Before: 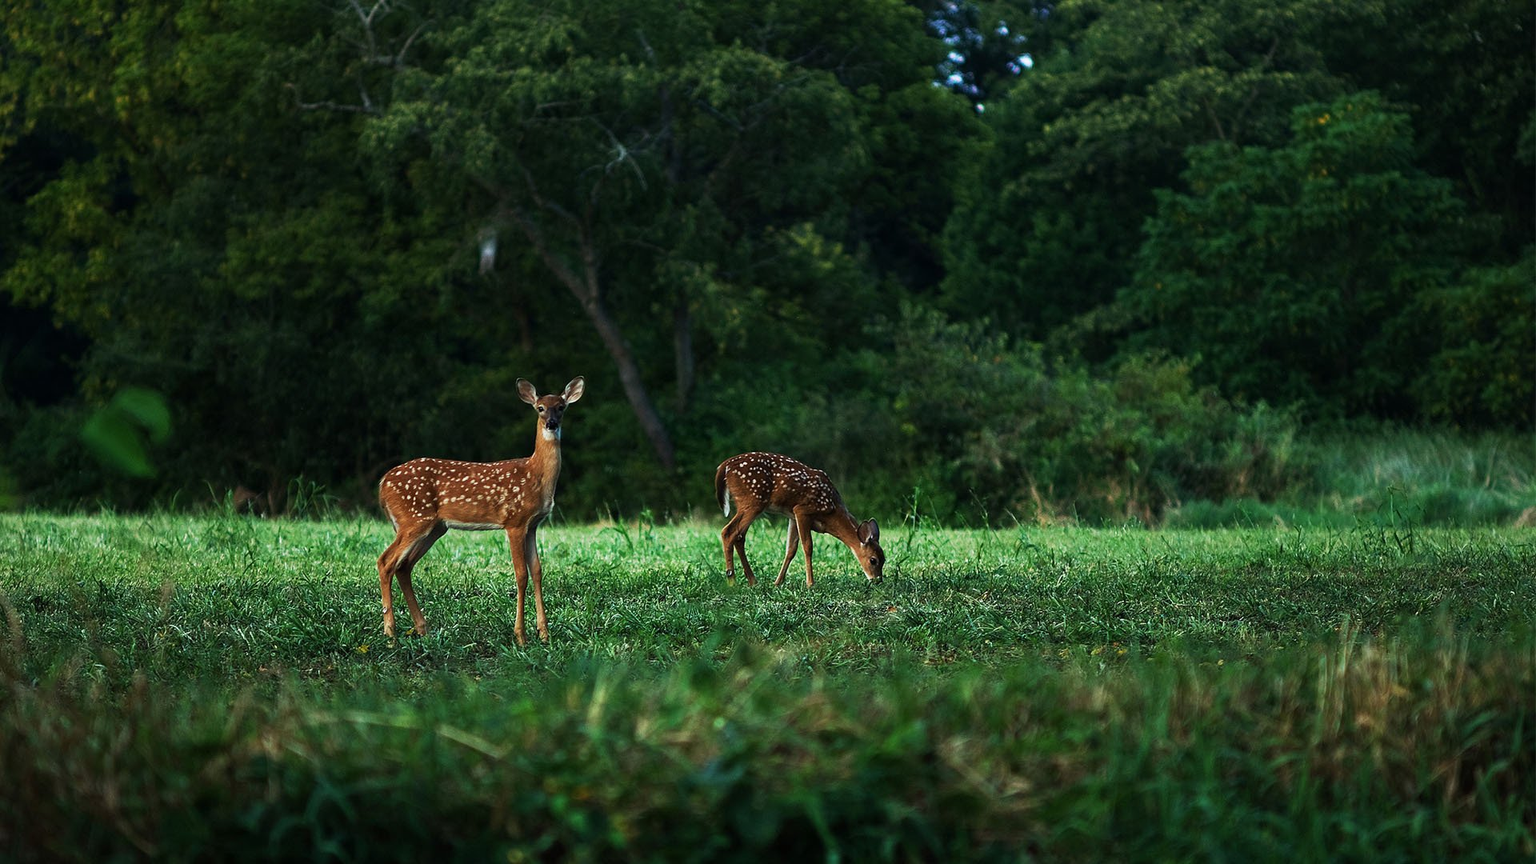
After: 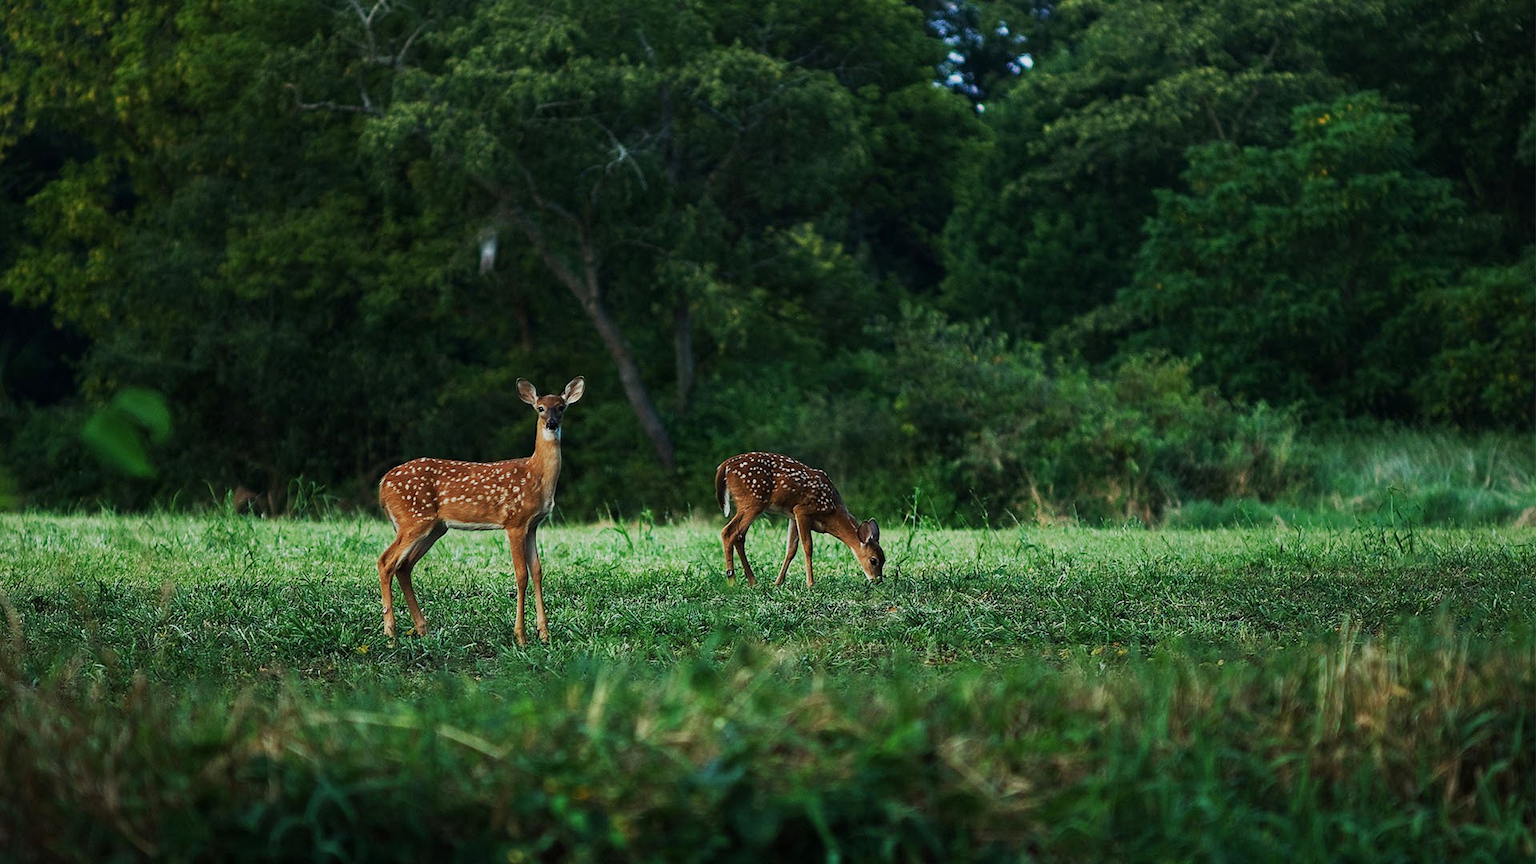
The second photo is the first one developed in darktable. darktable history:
base curve: curves: ch0 [(0, 0) (0.158, 0.273) (0.879, 0.895) (1, 1)], preserve colors none
exposure: exposure -0.492 EV, compensate highlight preservation false
